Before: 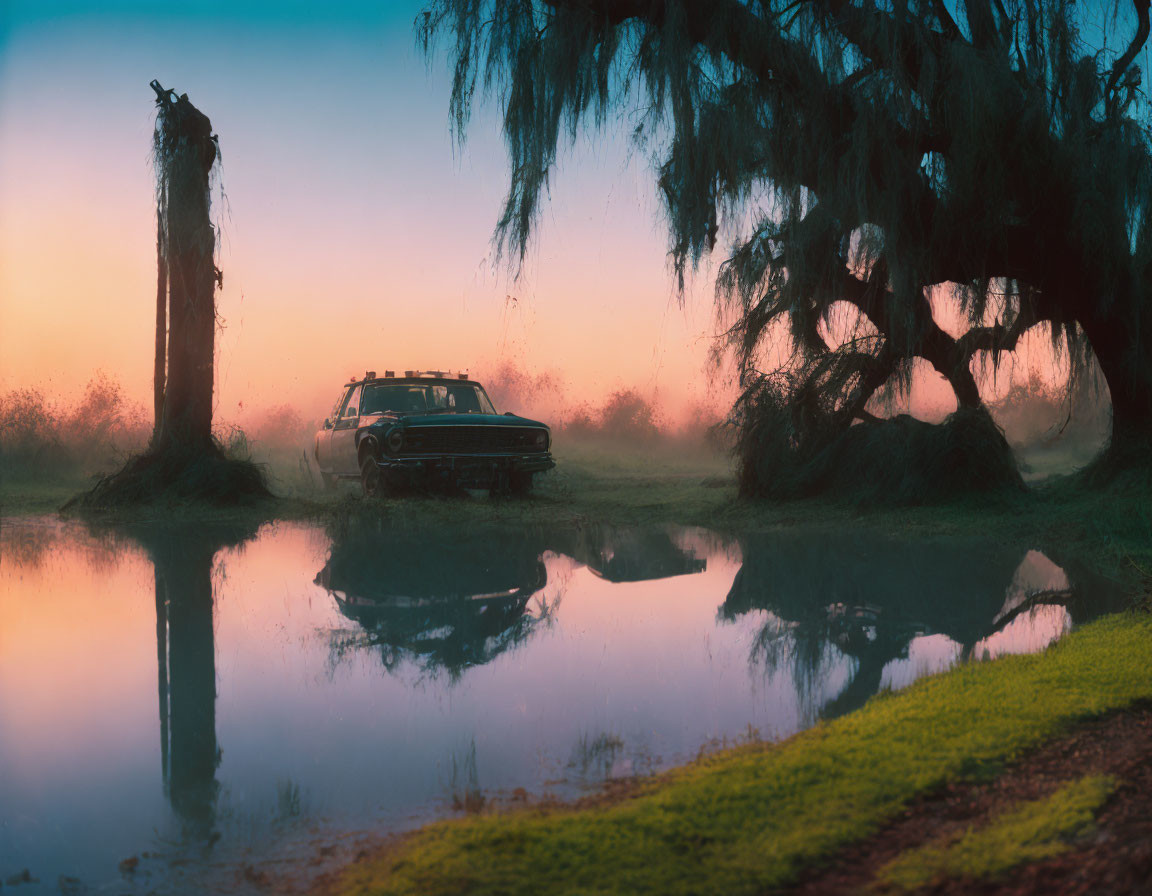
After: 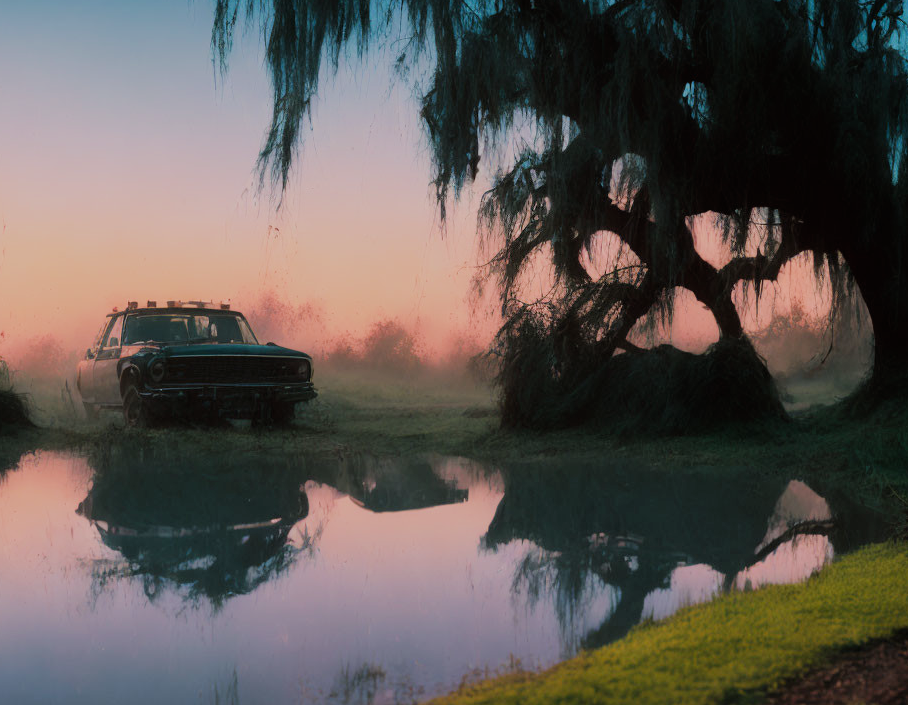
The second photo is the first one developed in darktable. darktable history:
crop and rotate: left 20.74%, top 7.912%, right 0.375%, bottom 13.378%
filmic rgb: black relative exposure -7.65 EV, white relative exposure 4.56 EV, hardness 3.61
bloom: size 15%, threshold 97%, strength 7%
